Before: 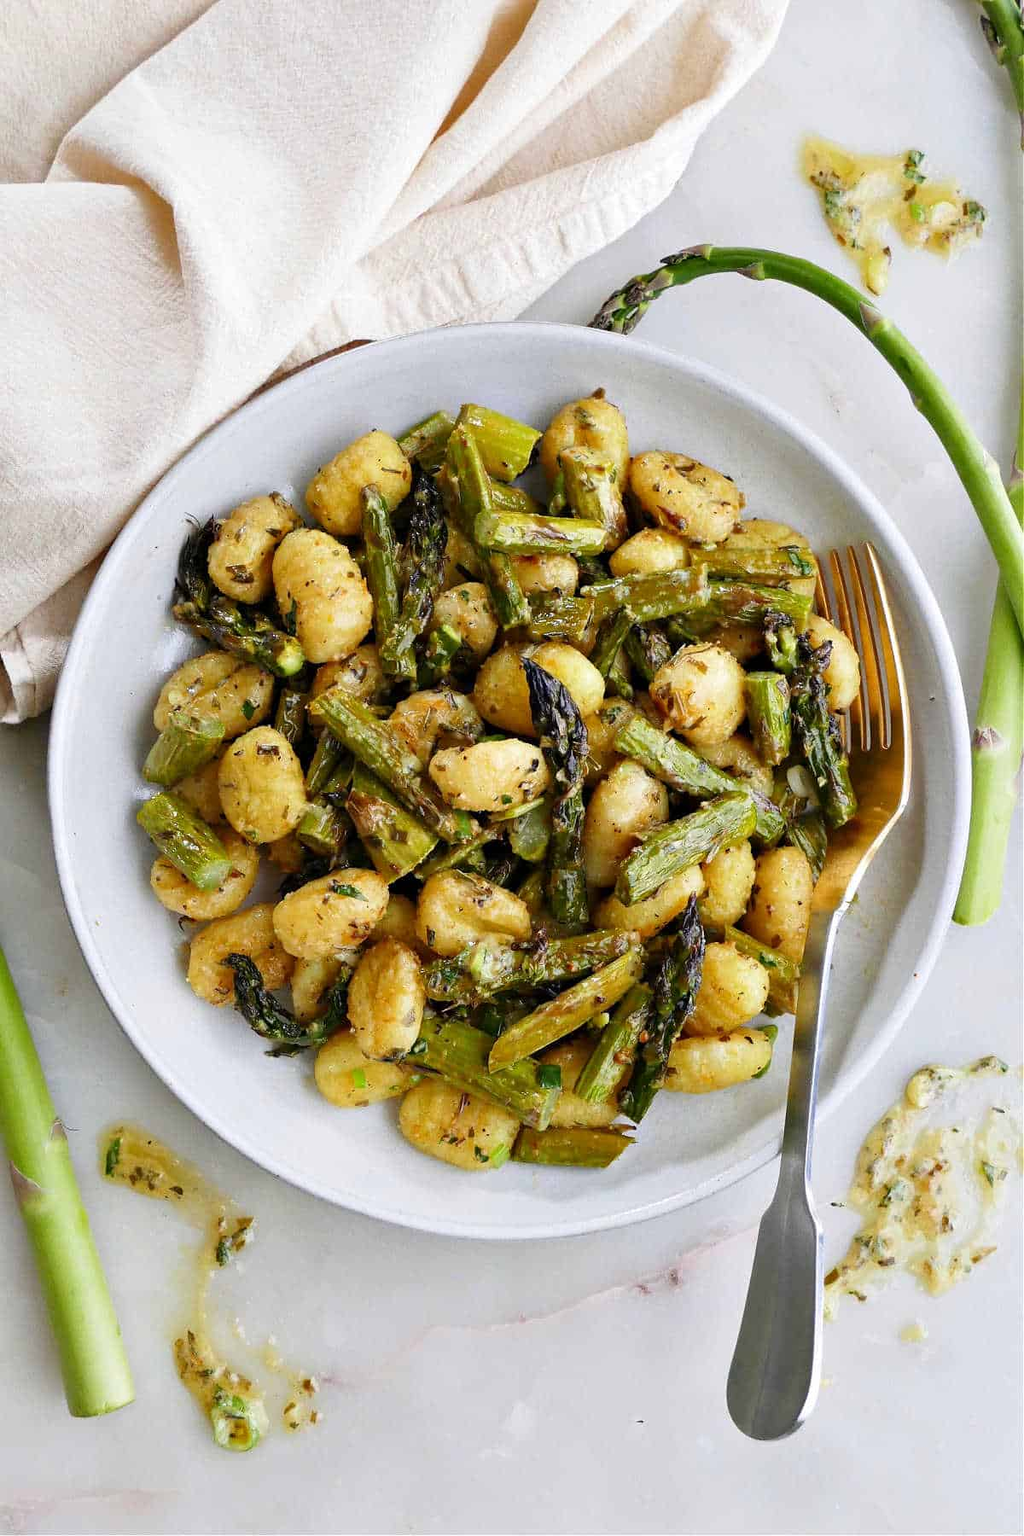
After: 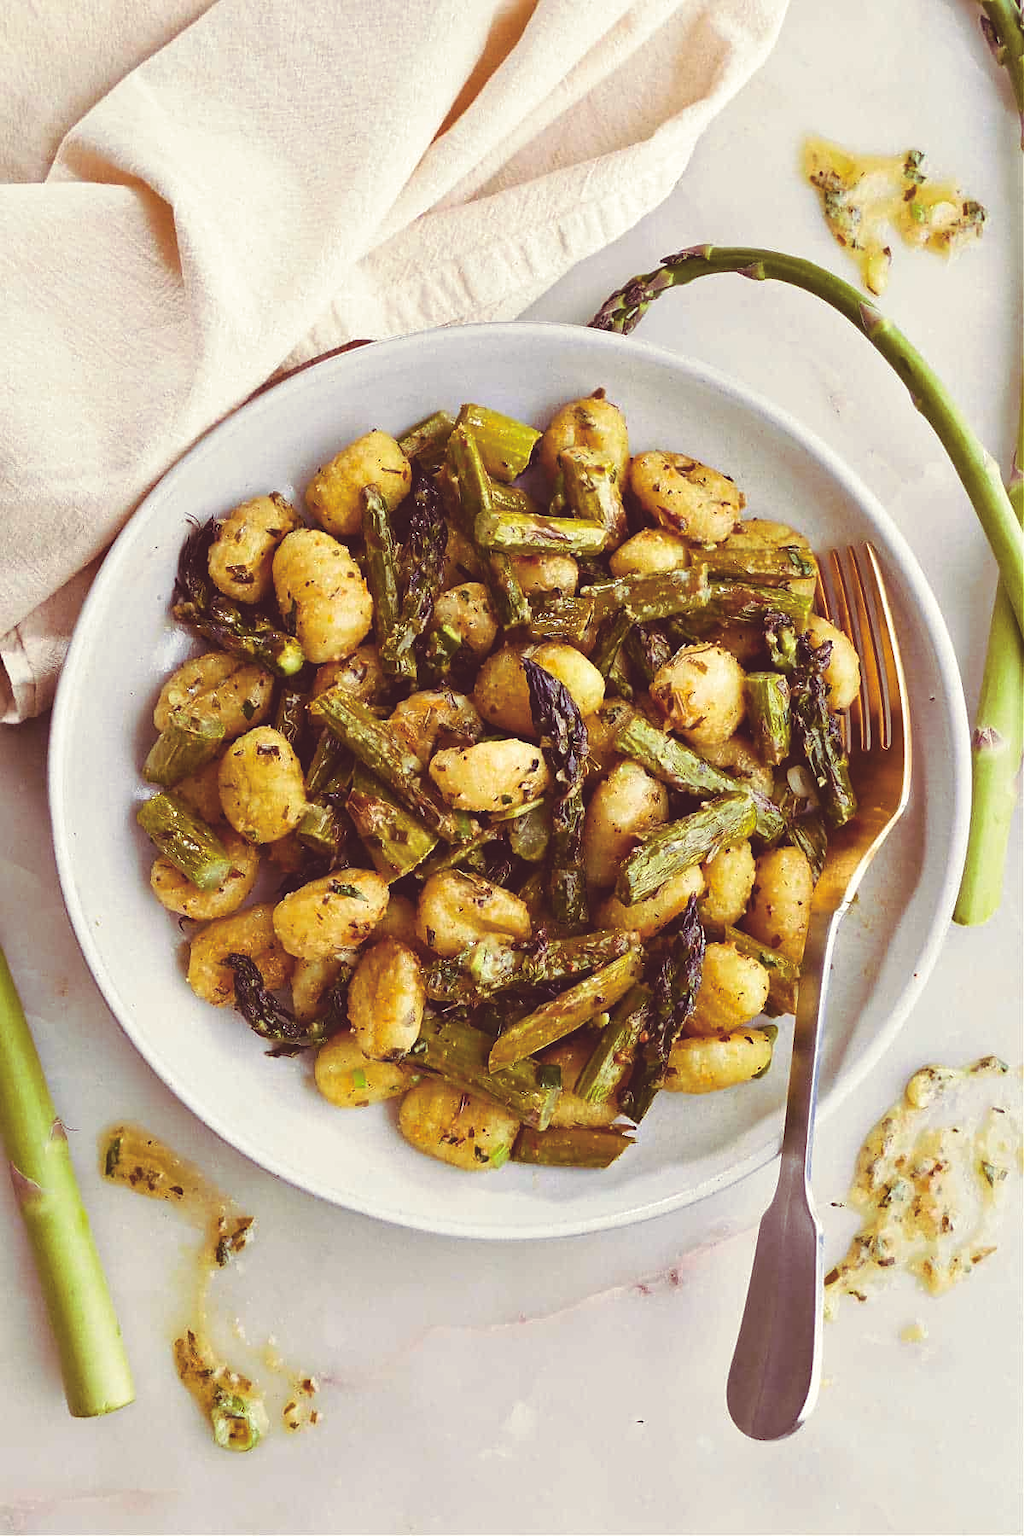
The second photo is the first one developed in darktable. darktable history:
sharpen: amount 0.2
color balance rgb: shadows lift › chroma 3%, shadows lift › hue 280.8°, power › hue 330°, highlights gain › chroma 3%, highlights gain › hue 75.6°, global offset › luminance 2%, perceptual saturation grading › global saturation 20%, perceptual saturation grading › highlights -25%, perceptual saturation grading › shadows 50%, global vibrance 20.33%
split-toning: on, module defaults
